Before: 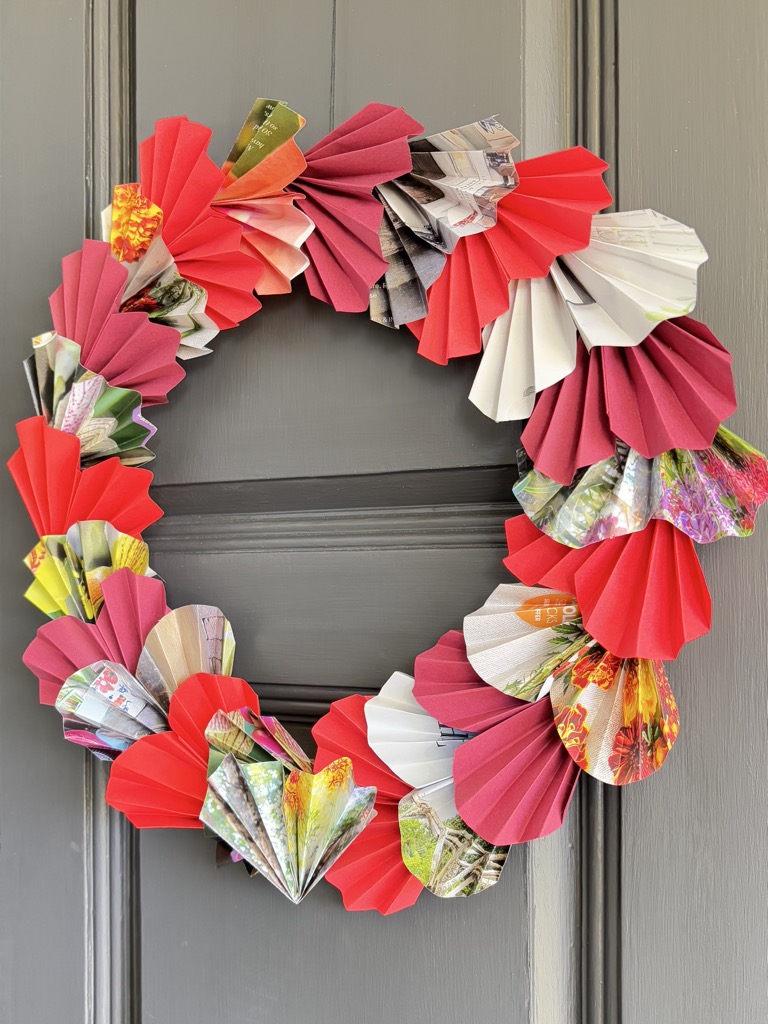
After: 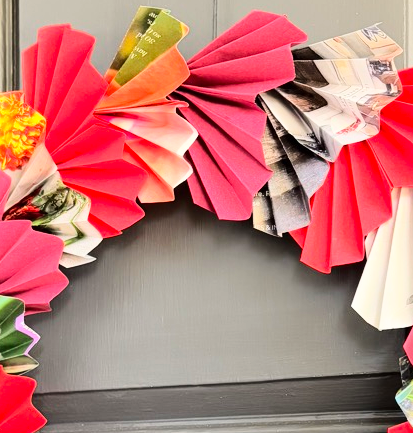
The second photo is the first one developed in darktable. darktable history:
rgb levels: preserve colors max RGB
crop: left 15.306%, top 9.065%, right 30.789%, bottom 48.638%
base curve: curves: ch0 [(0, 0) (0.028, 0.03) (0.121, 0.232) (0.46, 0.748) (0.859, 0.968) (1, 1)]
